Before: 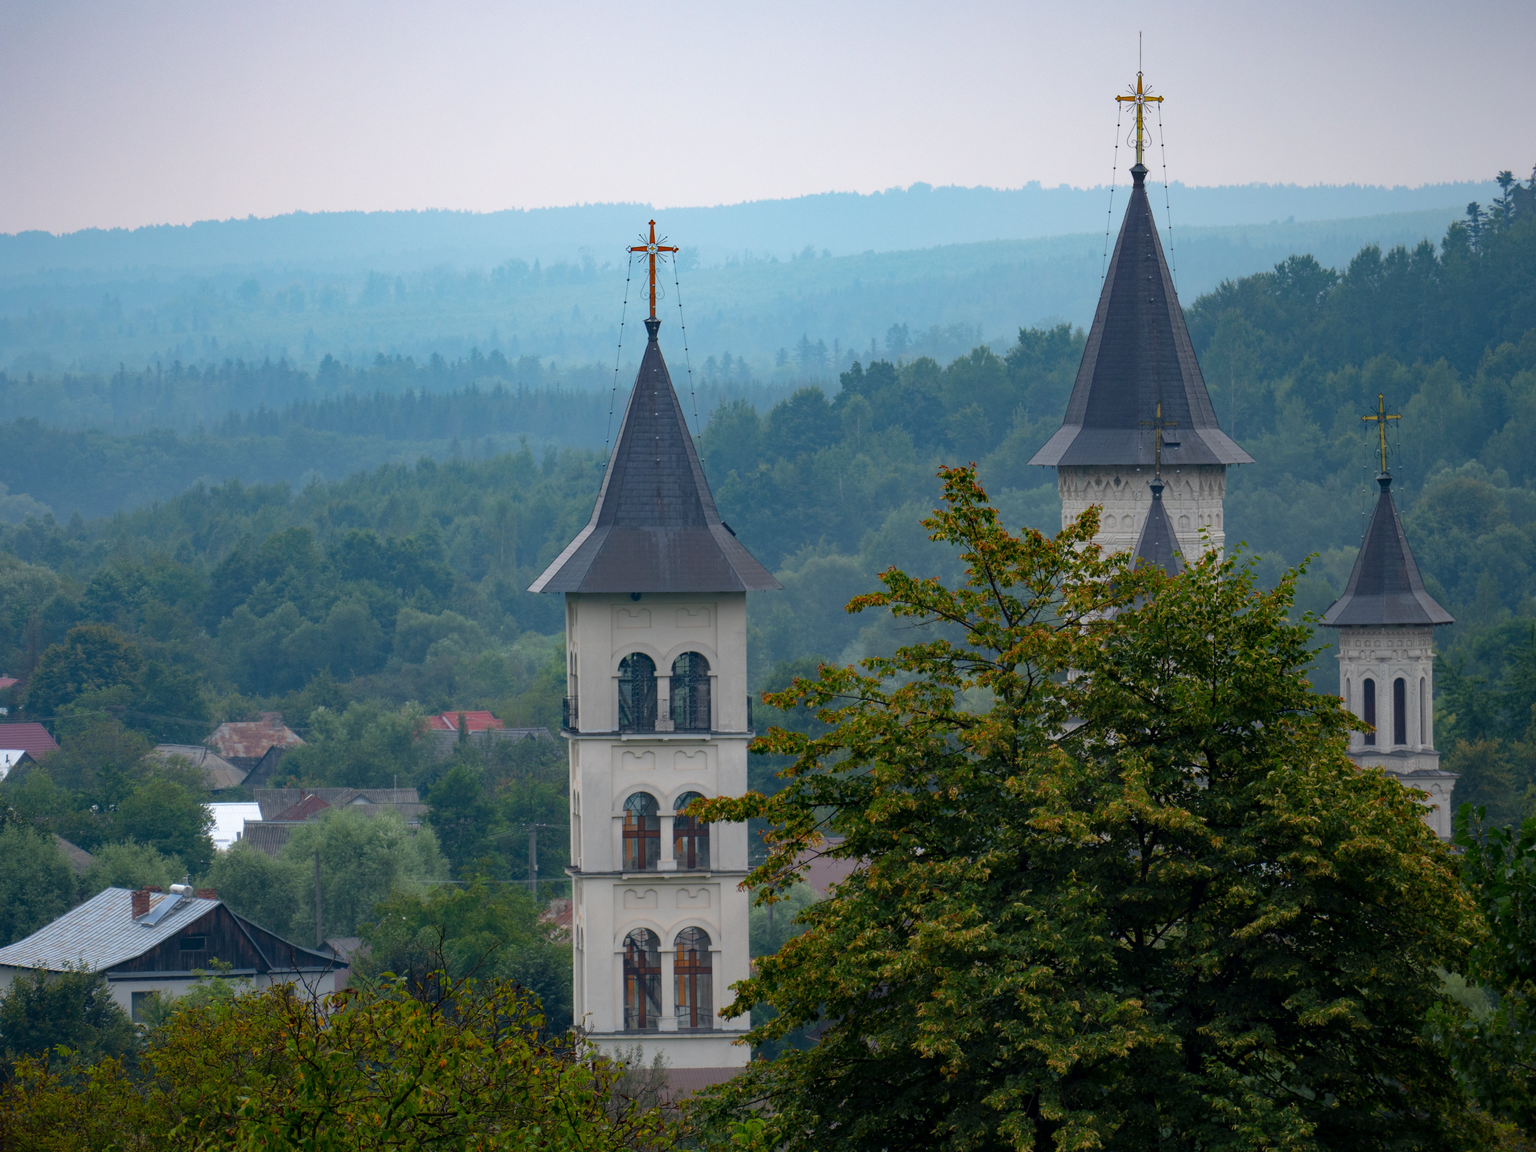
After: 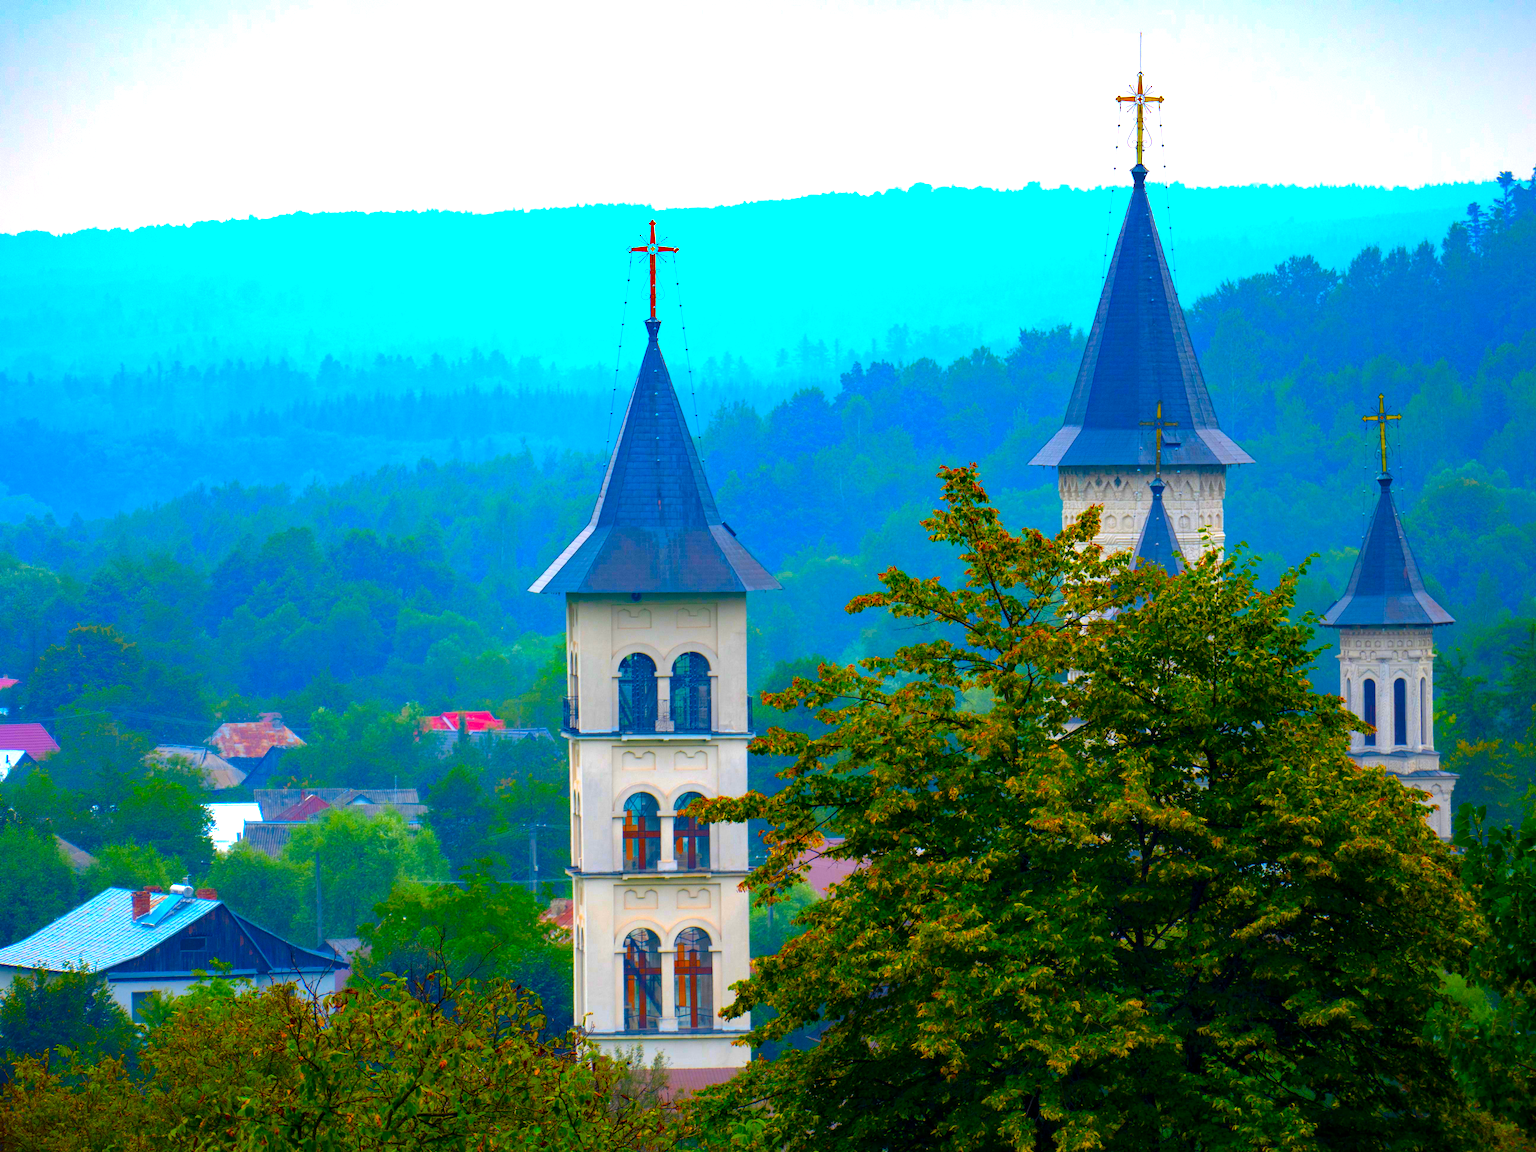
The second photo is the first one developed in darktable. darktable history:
color contrast: green-magenta contrast 1.55, blue-yellow contrast 1.83
color balance rgb: linear chroma grading › global chroma 25%, perceptual saturation grading › global saturation 40%, perceptual brilliance grading › global brilliance 30%, global vibrance 40%
